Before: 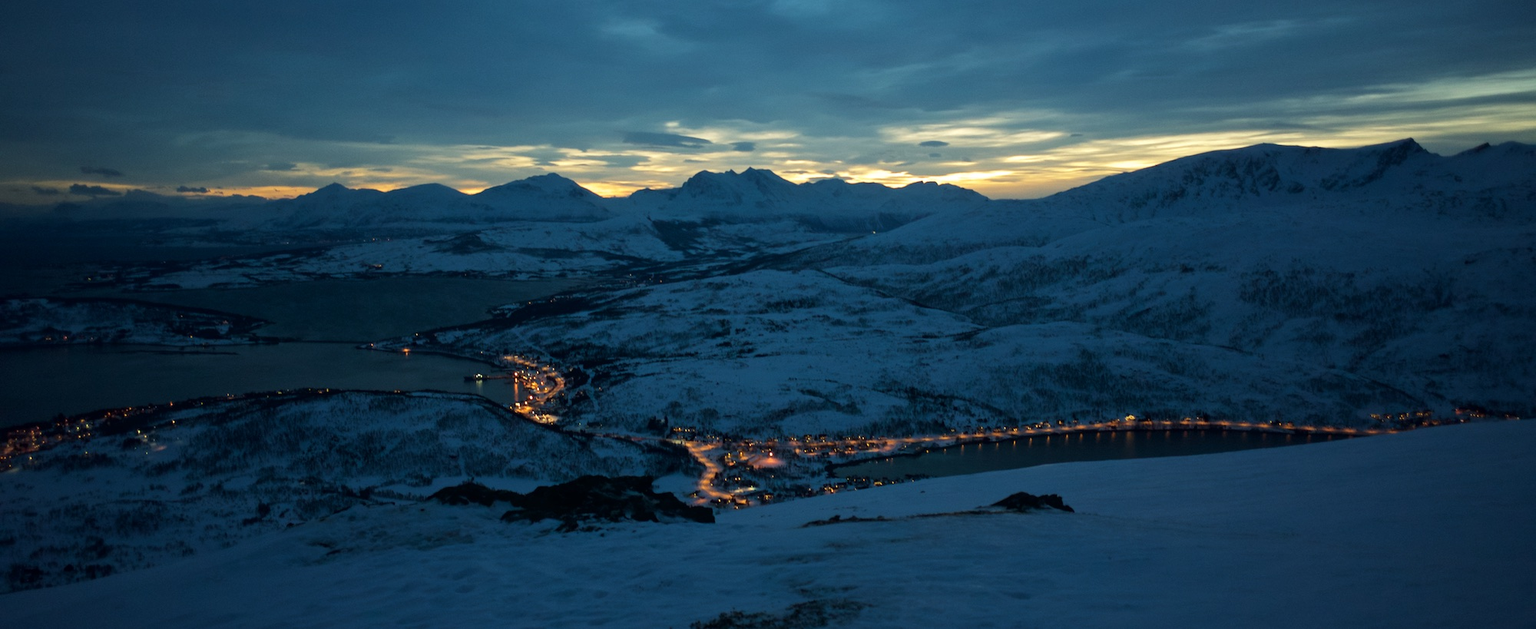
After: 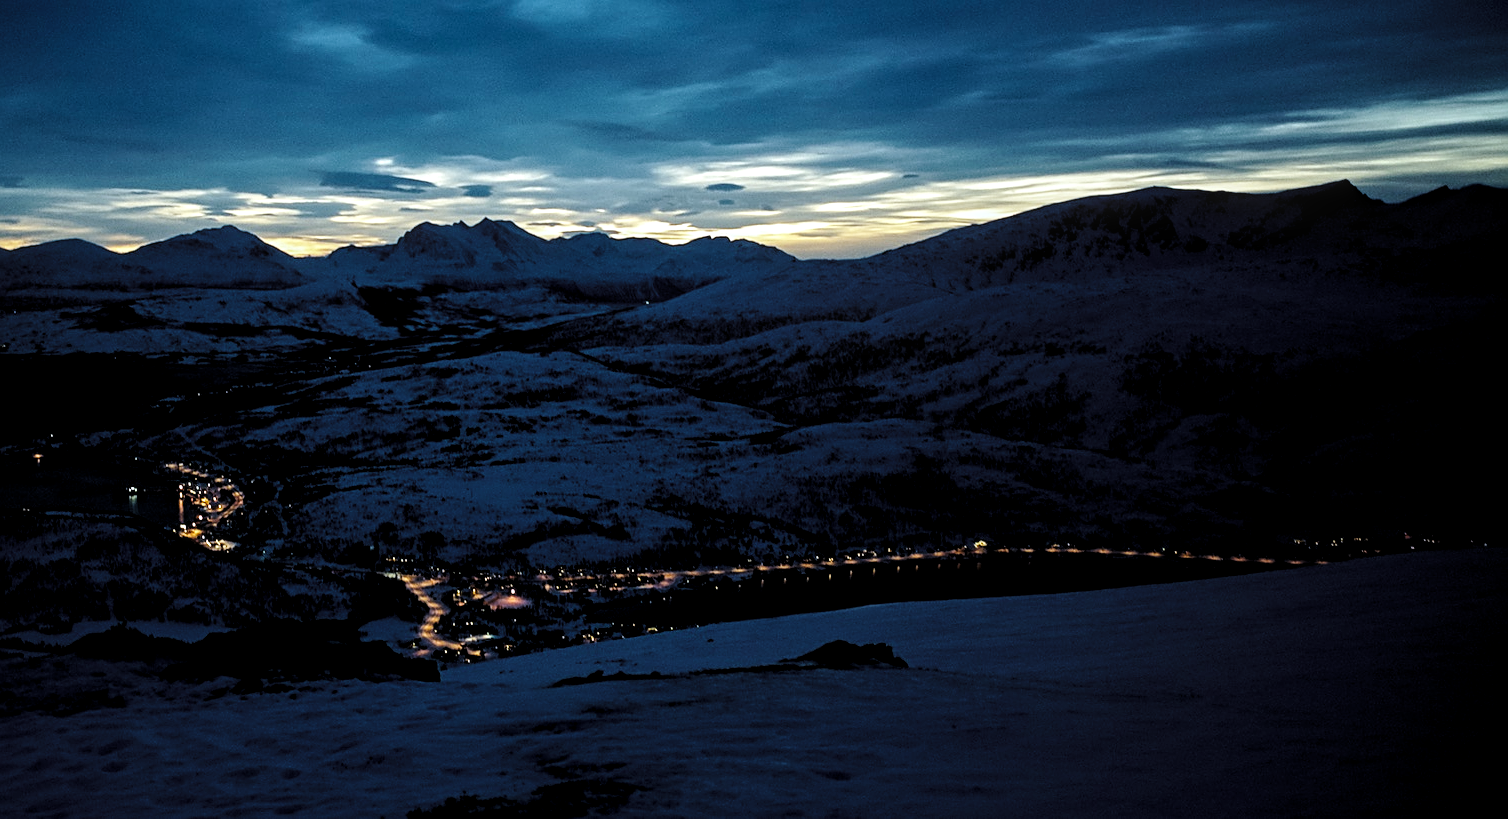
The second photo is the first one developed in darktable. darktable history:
local contrast: on, module defaults
white balance: red 0.926, green 1.003, blue 1.133
sharpen: on, module defaults
base curve: curves: ch0 [(0, 0) (0.036, 0.025) (0.121, 0.166) (0.206, 0.329) (0.605, 0.79) (1, 1)], preserve colors none
crop and rotate: left 24.6%
levels: levels [0.101, 0.578, 0.953]
